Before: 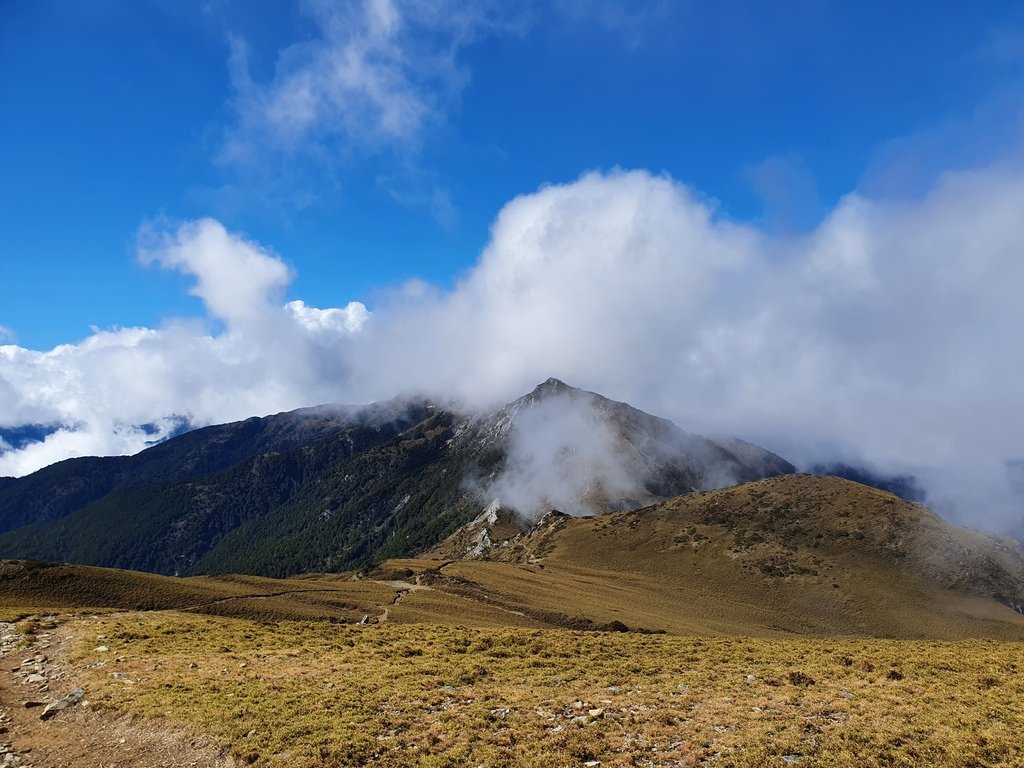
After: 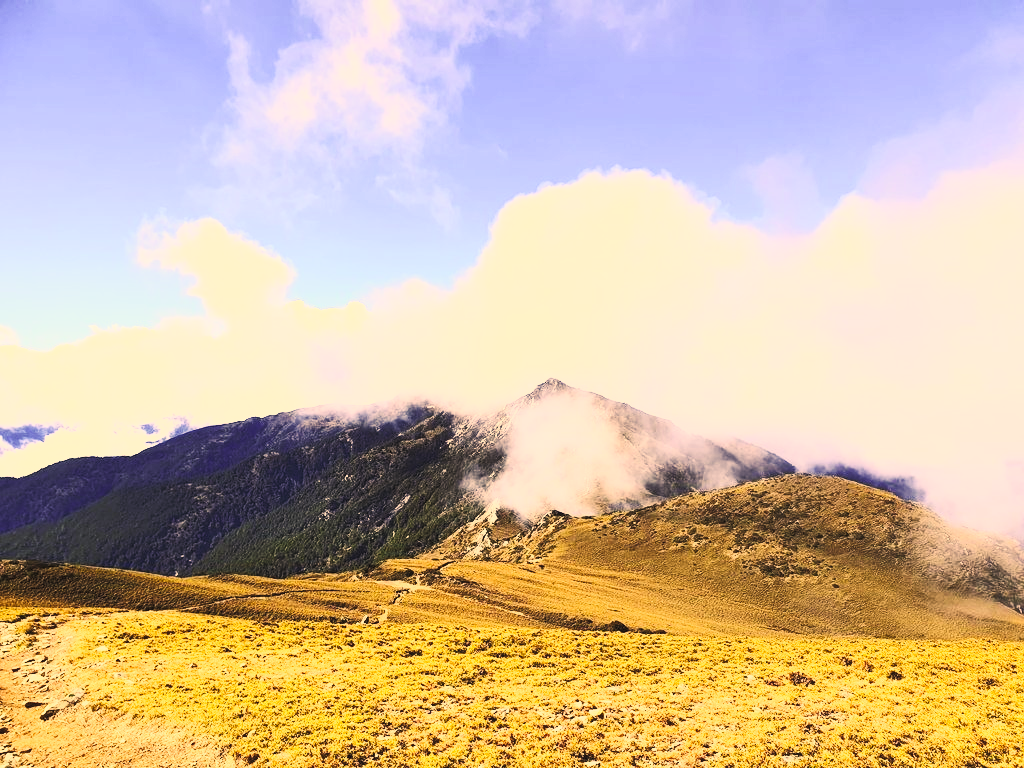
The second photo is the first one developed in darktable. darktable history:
contrast brightness saturation: contrast 0.383, brightness 0.534
color correction: highlights a* 14.93, highlights b* 30.82
base curve: curves: ch0 [(0, 0) (0.028, 0.03) (0.121, 0.232) (0.46, 0.748) (0.859, 0.968) (1, 1)], preserve colors none
